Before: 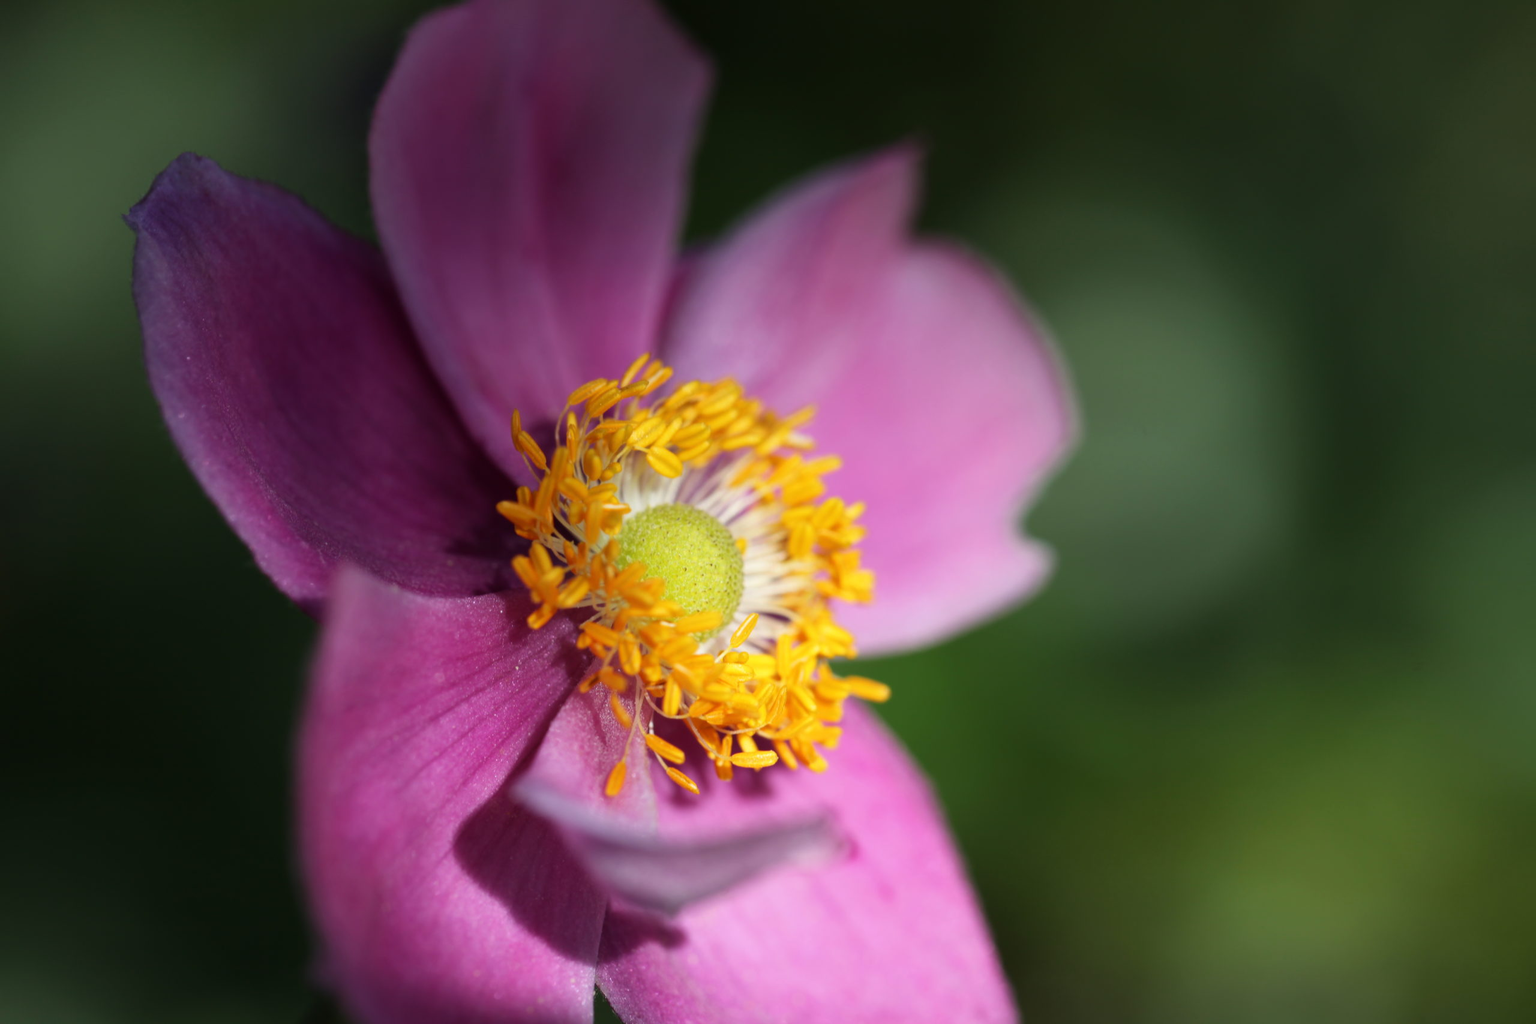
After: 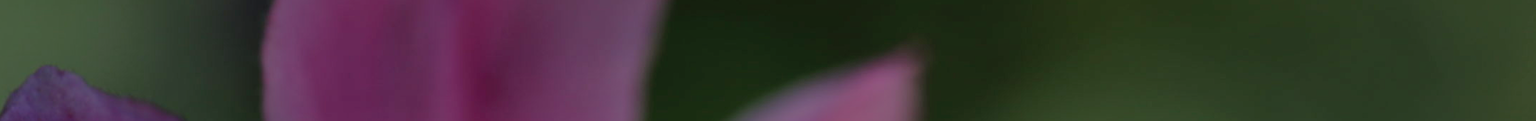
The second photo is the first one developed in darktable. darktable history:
shadows and highlights: on, module defaults
crop and rotate: left 9.644%, top 9.491%, right 6.021%, bottom 80.509%
